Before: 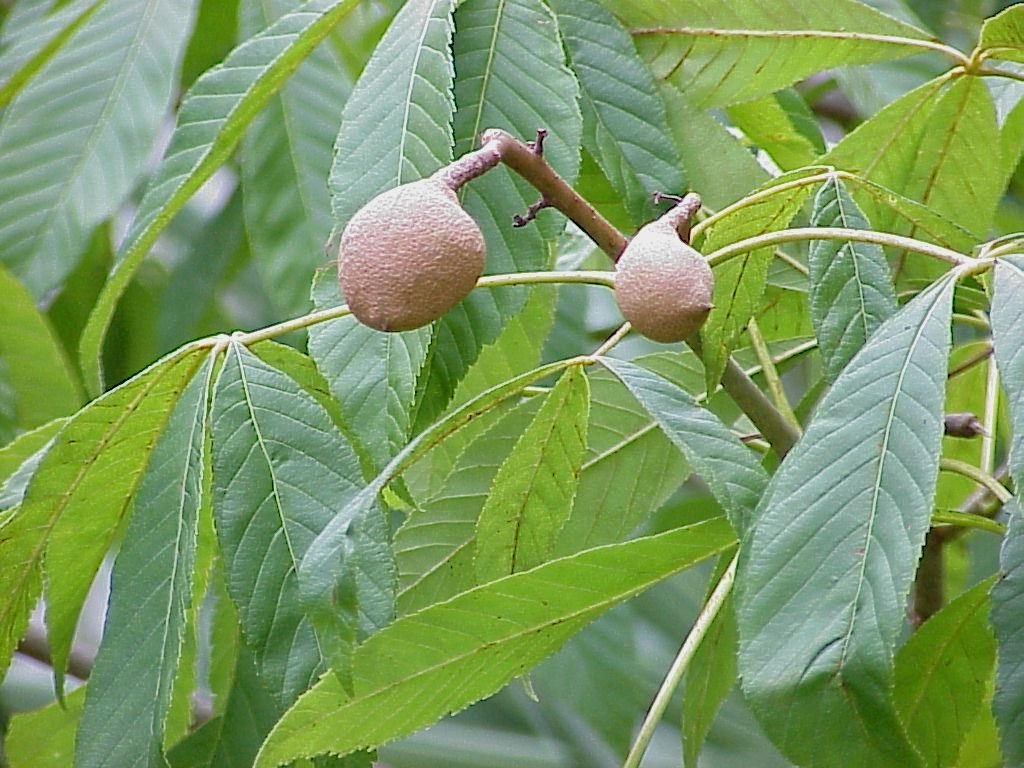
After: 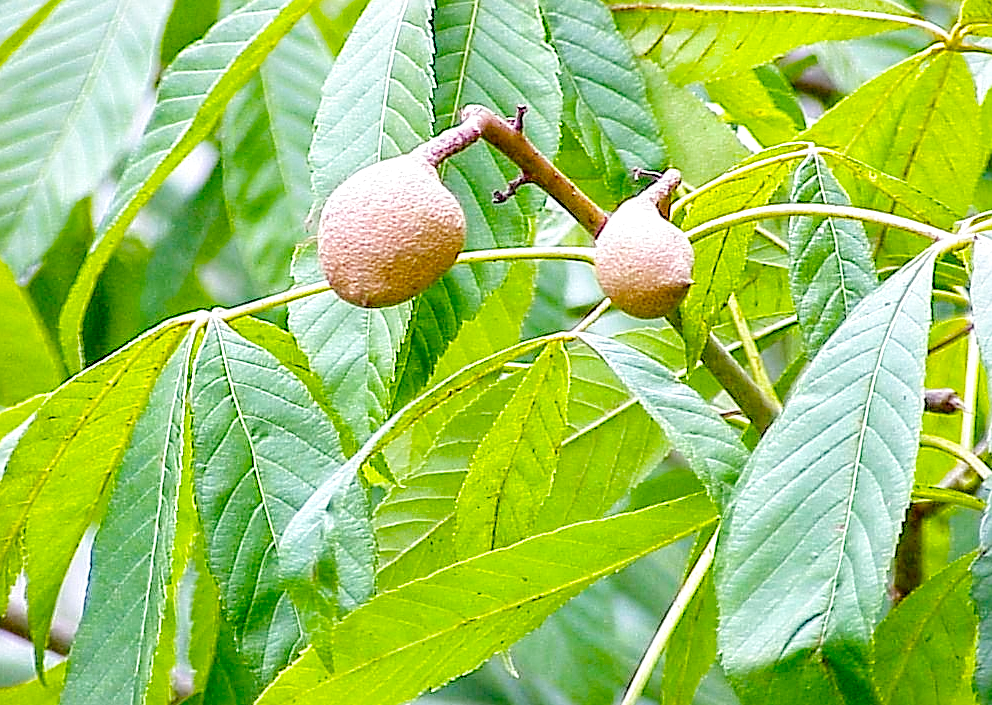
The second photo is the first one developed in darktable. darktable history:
base curve: curves: ch0 [(0, 0) (0.008, 0.007) (0.022, 0.029) (0.048, 0.089) (0.092, 0.197) (0.191, 0.399) (0.275, 0.534) (0.357, 0.65) (0.477, 0.78) (0.542, 0.833) (0.799, 0.973) (1, 1)], preserve colors none
crop: left 1.964%, top 3.251%, right 1.122%, bottom 4.933%
color balance rgb: linear chroma grading › global chroma 15%, perceptual saturation grading › global saturation 30%
local contrast: detail 150%
sharpen: on, module defaults
